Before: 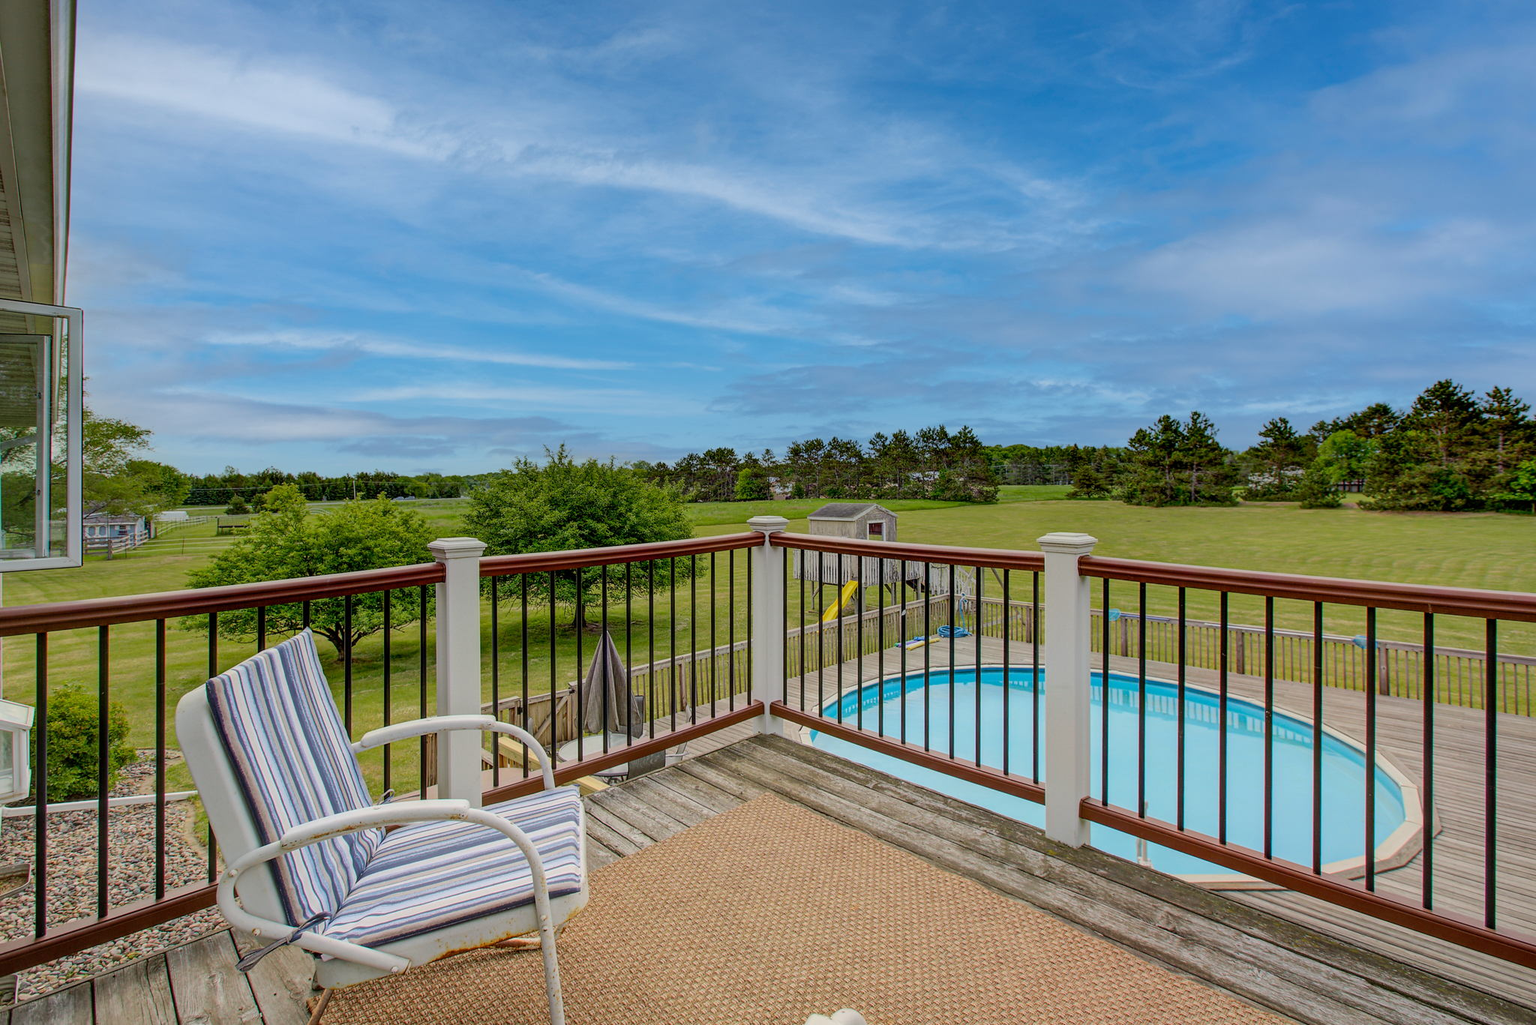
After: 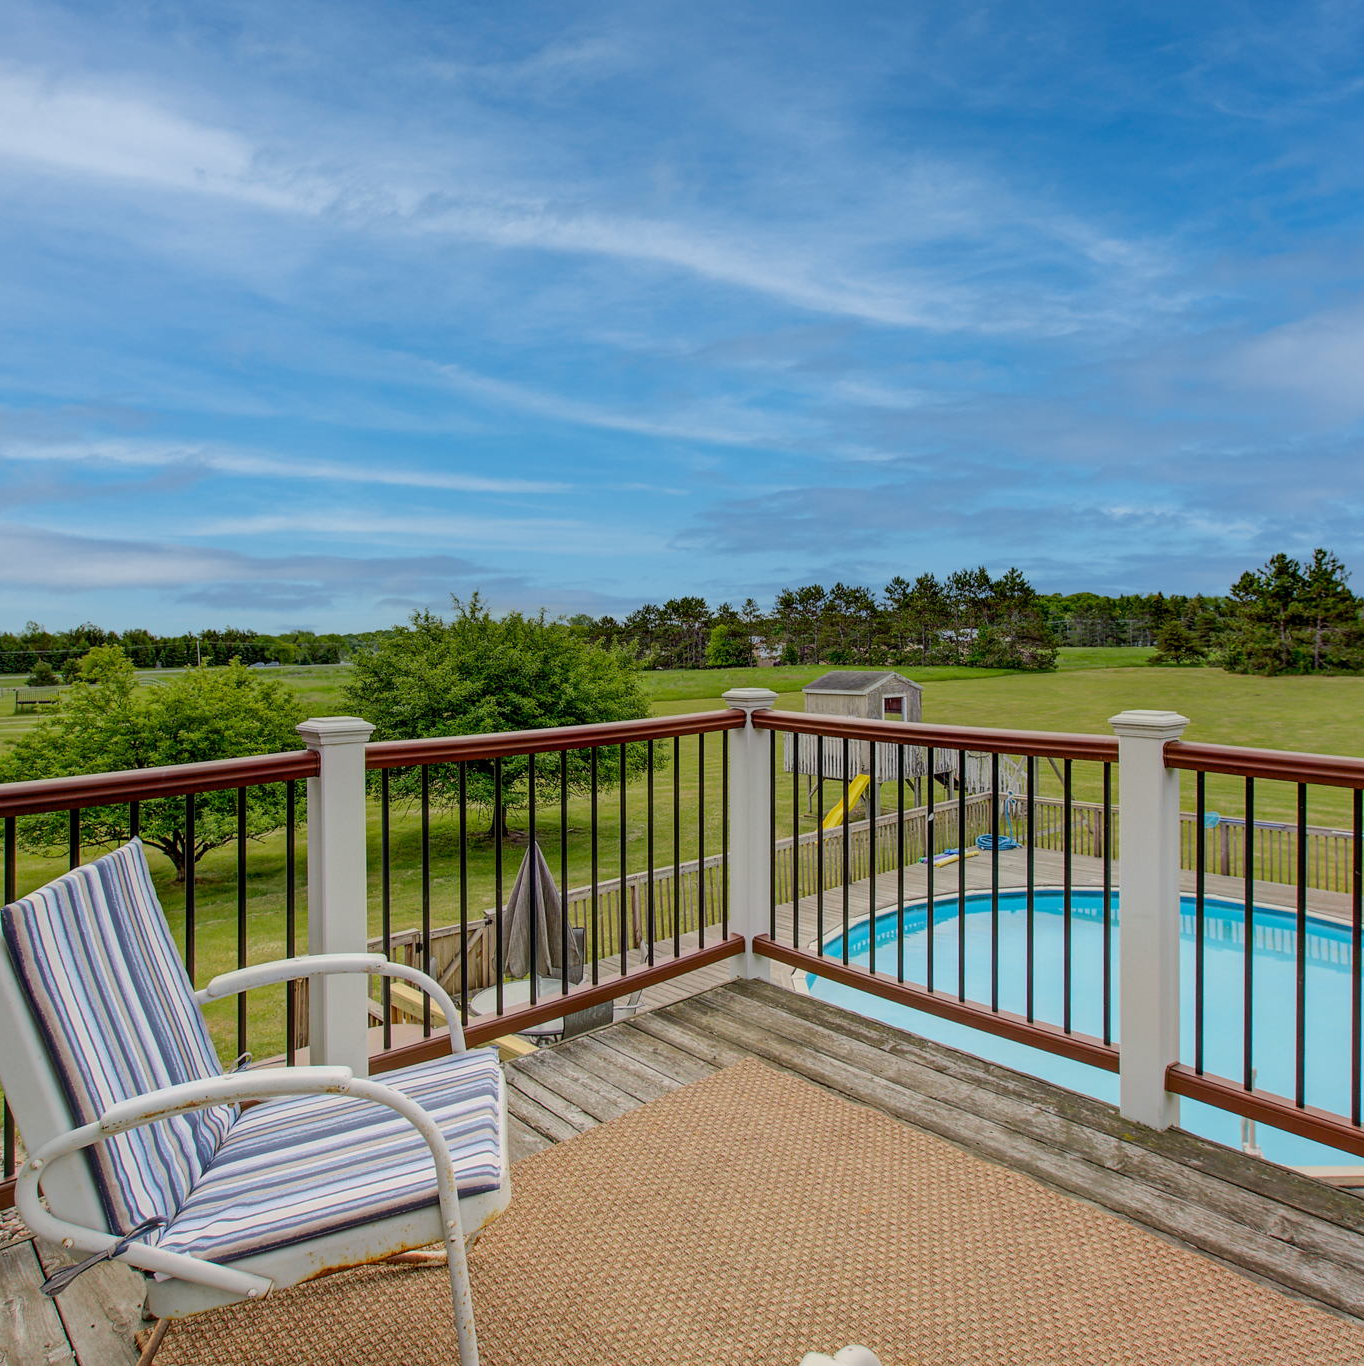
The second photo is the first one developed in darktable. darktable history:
crop and rotate: left 13.42%, right 19.938%
